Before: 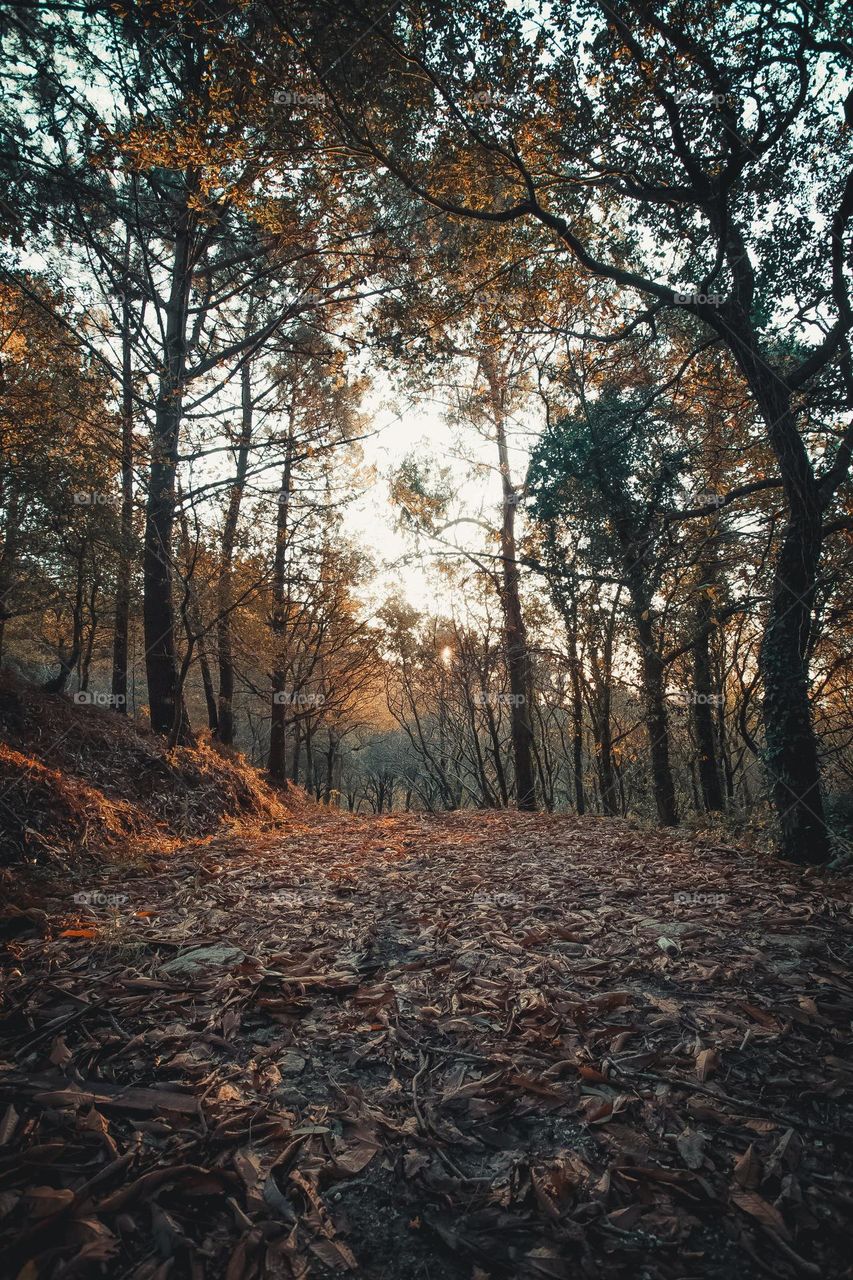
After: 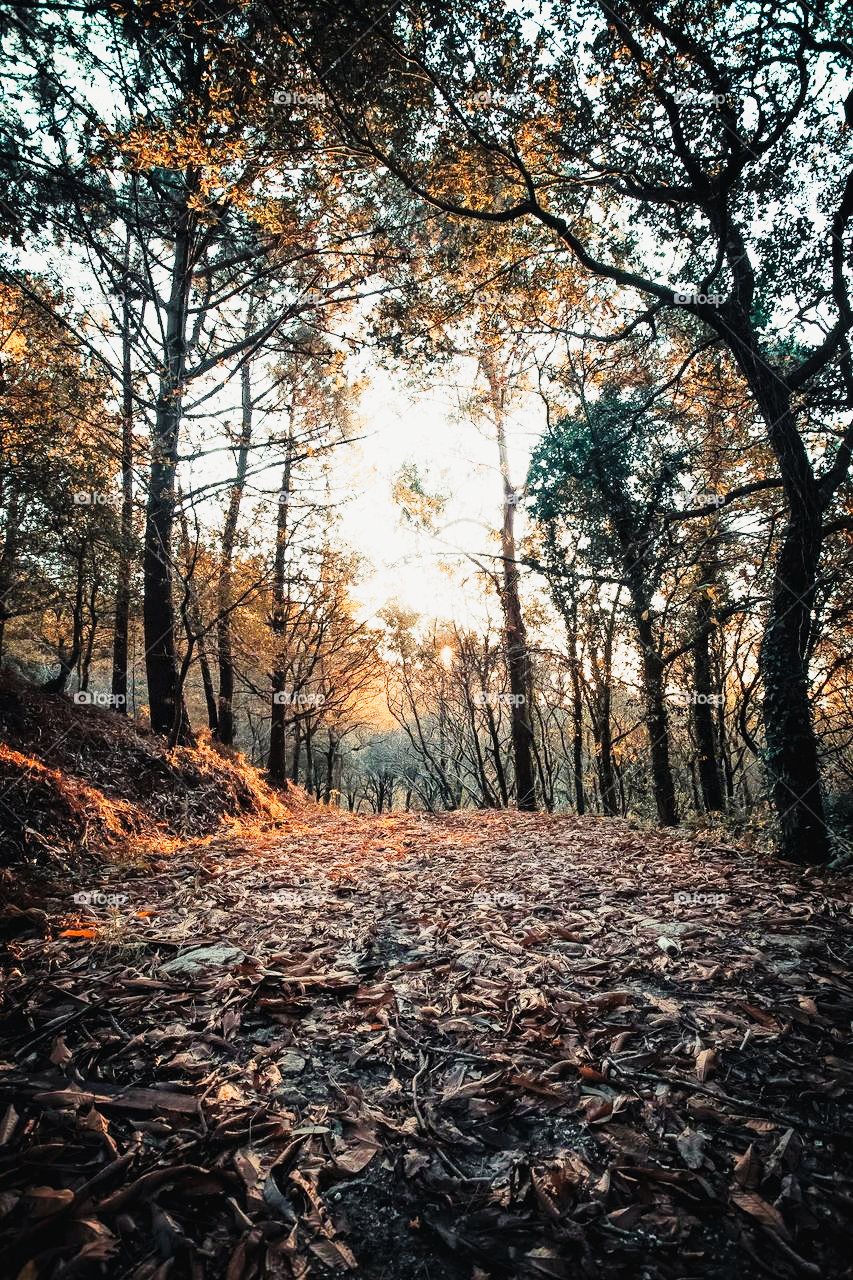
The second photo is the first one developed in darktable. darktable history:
filmic rgb: black relative exposure -7.65 EV, white relative exposure 4.56 EV, hardness 3.61, color science v6 (2022)
tone curve: curves: ch0 [(0, 0) (0.003, 0.003) (0.011, 0.012) (0.025, 0.027) (0.044, 0.048) (0.069, 0.074) (0.1, 0.117) (0.136, 0.177) (0.177, 0.246) (0.224, 0.324) (0.277, 0.422) (0.335, 0.531) (0.399, 0.633) (0.468, 0.733) (0.543, 0.824) (0.623, 0.895) (0.709, 0.938) (0.801, 0.961) (0.898, 0.98) (1, 1)], preserve colors none
